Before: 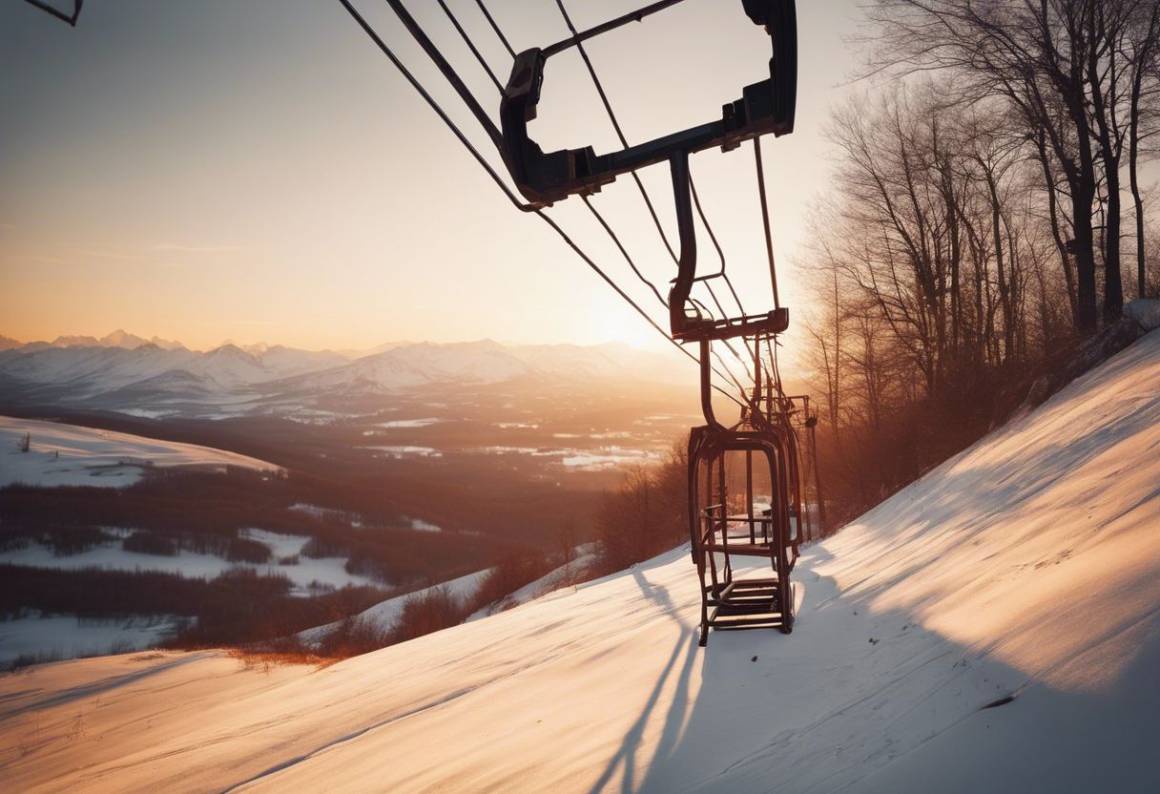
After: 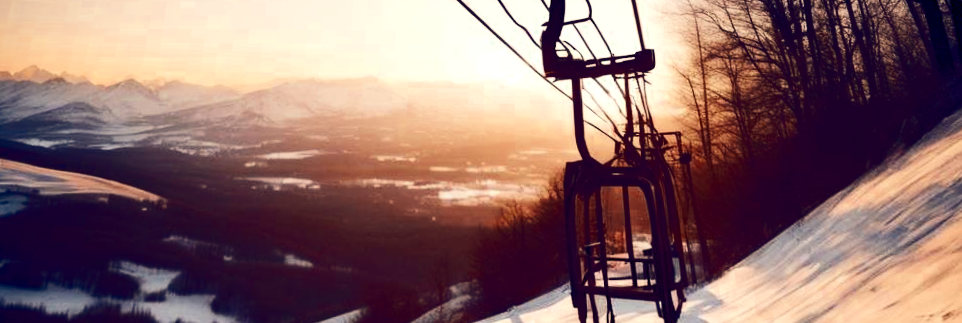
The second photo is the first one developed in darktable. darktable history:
crop and rotate: top 23.84%, bottom 34.294%
color balance rgb: shadows lift › luminance -41.13%, shadows lift › chroma 14.13%, shadows lift › hue 260°, power › luminance -3.76%, power › chroma 0.56%, power › hue 40.37°, highlights gain › luminance 16.81%, highlights gain › chroma 2.94%, highlights gain › hue 260°, global offset › luminance -0.29%, global offset › chroma 0.31%, global offset › hue 260°, perceptual saturation grading › global saturation 20%, perceptual saturation grading › highlights -13.92%, perceptual saturation grading › shadows 50%
contrast brightness saturation: contrast 0.32, brightness -0.08, saturation 0.17
rotate and perspective: rotation 0.72°, lens shift (vertical) -0.352, lens shift (horizontal) -0.051, crop left 0.152, crop right 0.859, crop top 0.019, crop bottom 0.964
sharpen: radius 2.883, amount 0.868, threshold 47.523
color zones: curves: ch0 [(0, 0.5) (0.125, 0.4) (0.25, 0.5) (0.375, 0.4) (0.5, 0.4) (0.625, 0.35) (0.75, 0.35) (0.875, 0.5)]; ch1 [(0, 0.35) (0.125, 0.45) (0.25, 0.35) (0.375, 0.35) (0.5, 0.35) (0.625, 0.35) (0.75, 0.45) (0.875, 0.35)]; ch2 [(0, 0.6) (0.125, 0.5) (0.25, 0.5) (0.375, 0.6) (0.5, 0.6) (0.625, 0.5) (0.75, 0.5) (0.875, 0.5)]
white balance: red 1.029, blue 0.92
